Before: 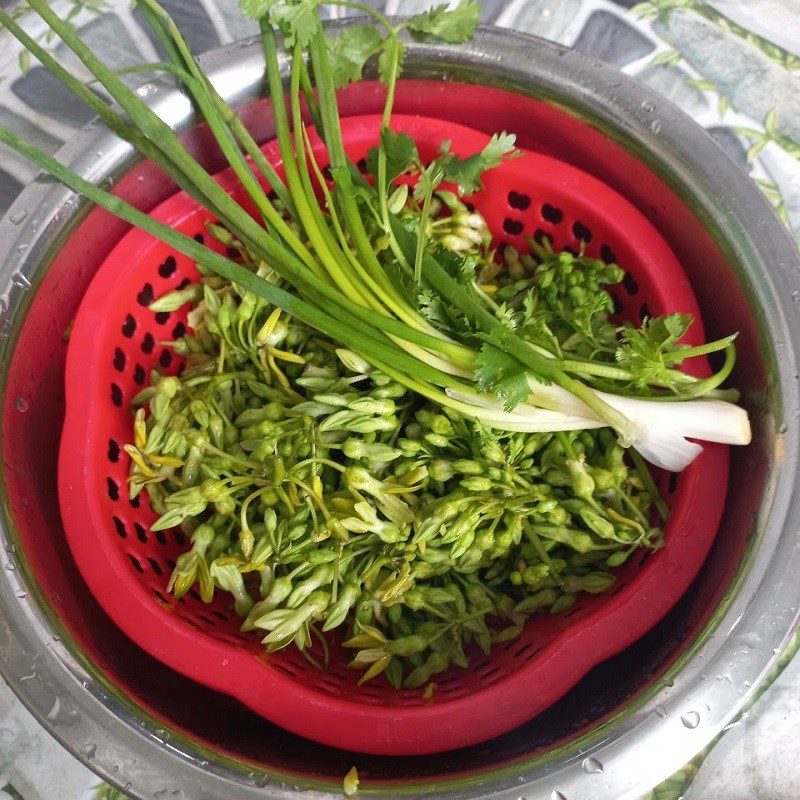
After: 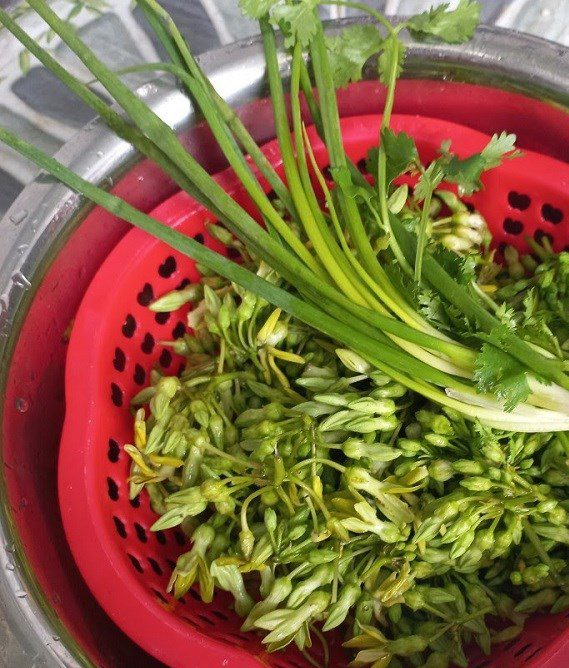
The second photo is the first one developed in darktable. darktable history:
crop: right 28.864%, bottom 16.429%
